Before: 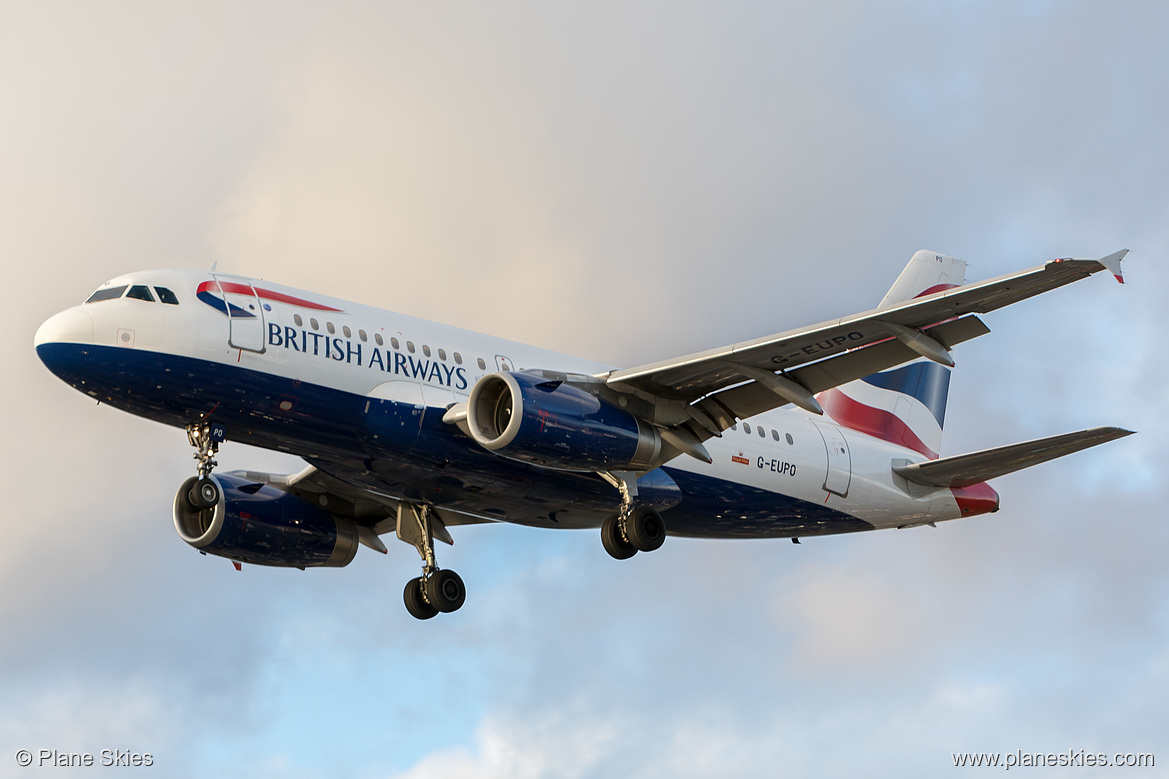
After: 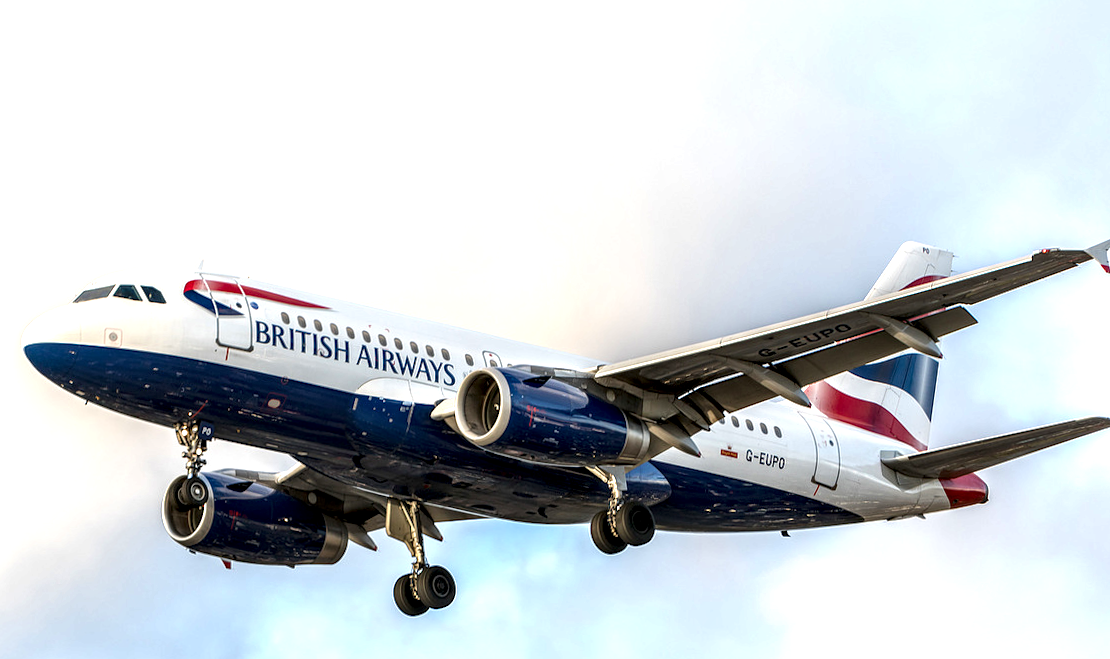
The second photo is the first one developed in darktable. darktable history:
crop and rotate: angle 0.559°, left 0.361%, right 3.282%, bottom 14.065%
local contrast: highlights 20%, shadows 69%, detail 170%
tone equalizer: on, module defaults
exposure: exposure 0.941 EV, compensate highlight preservation false
